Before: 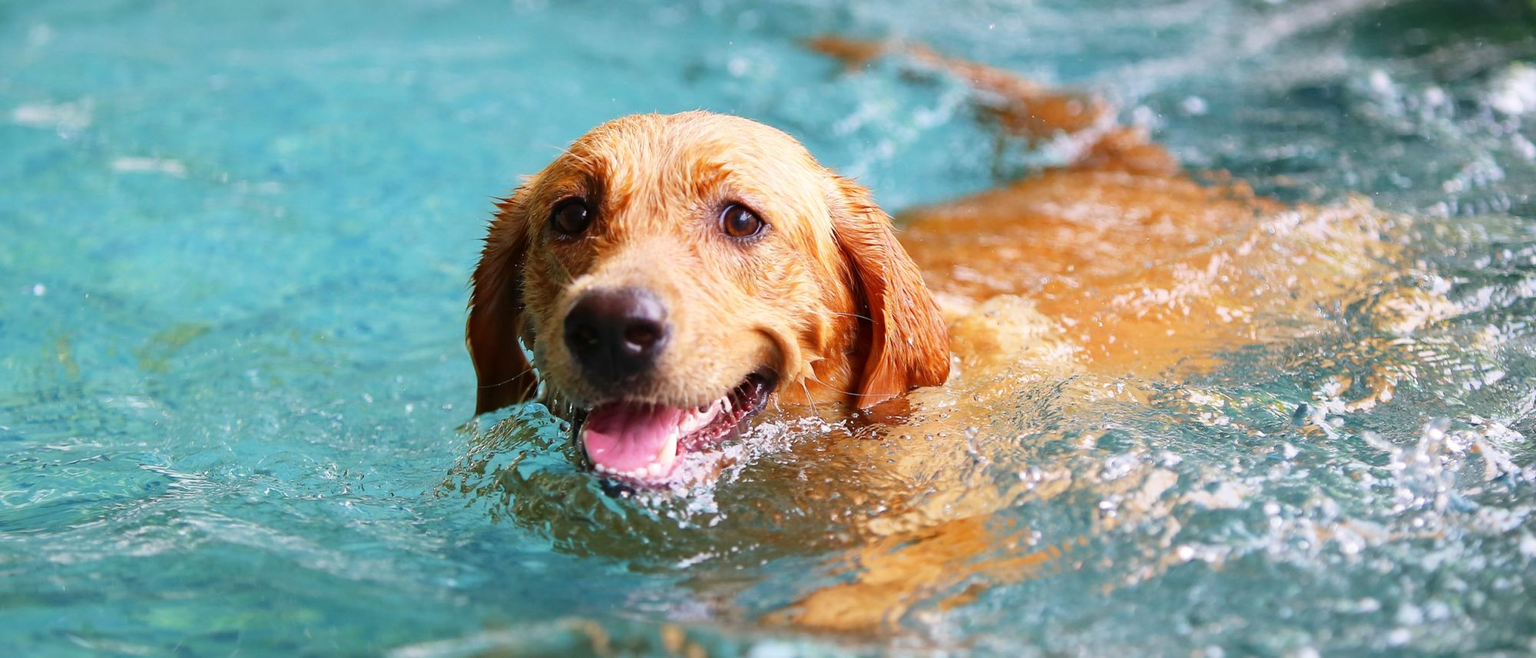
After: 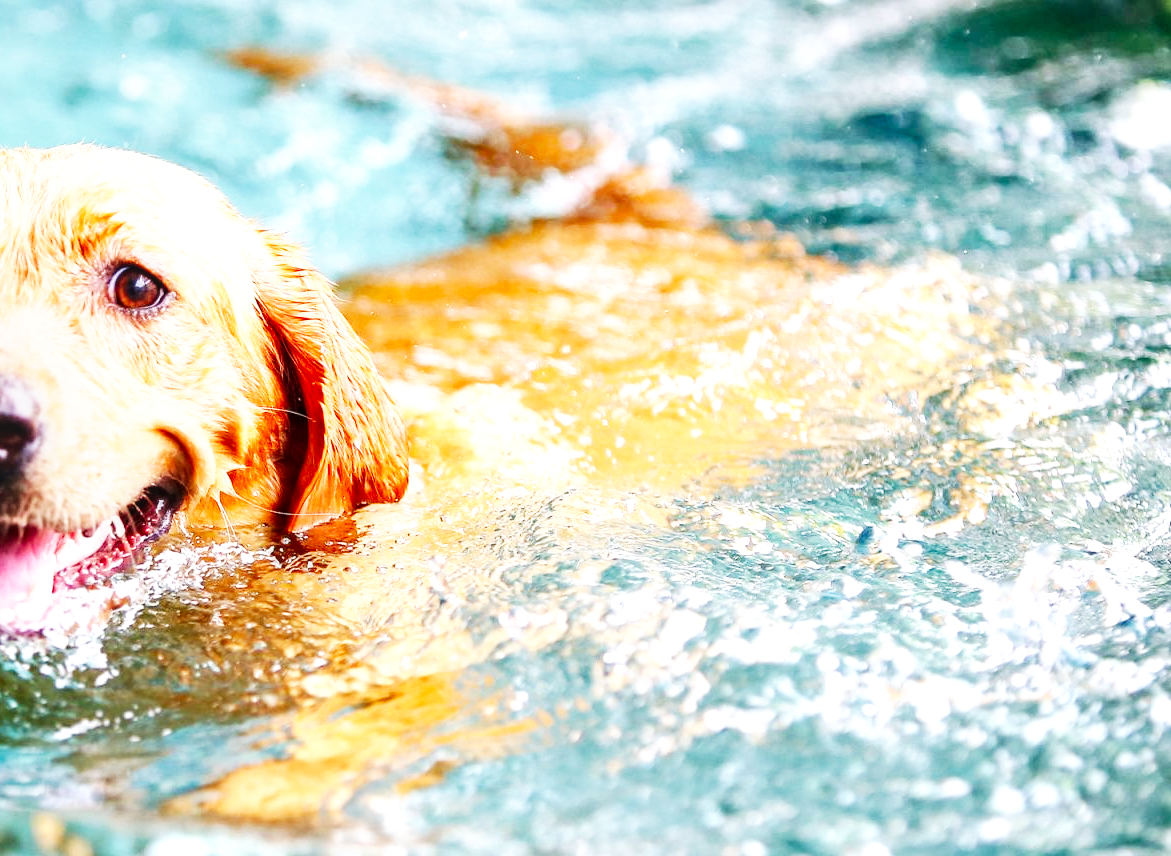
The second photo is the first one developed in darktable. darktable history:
crop: left 41.402%
base curve: curves: ch0 [(0, 0) (0.007, 0.004) (0.027, 0.03) (0.046, 0.07) (0.207, 0.54) (0.442, 0.872) (0.673, 0.972) (1, 1)], preserve colors none
local contrast: detail 130%
